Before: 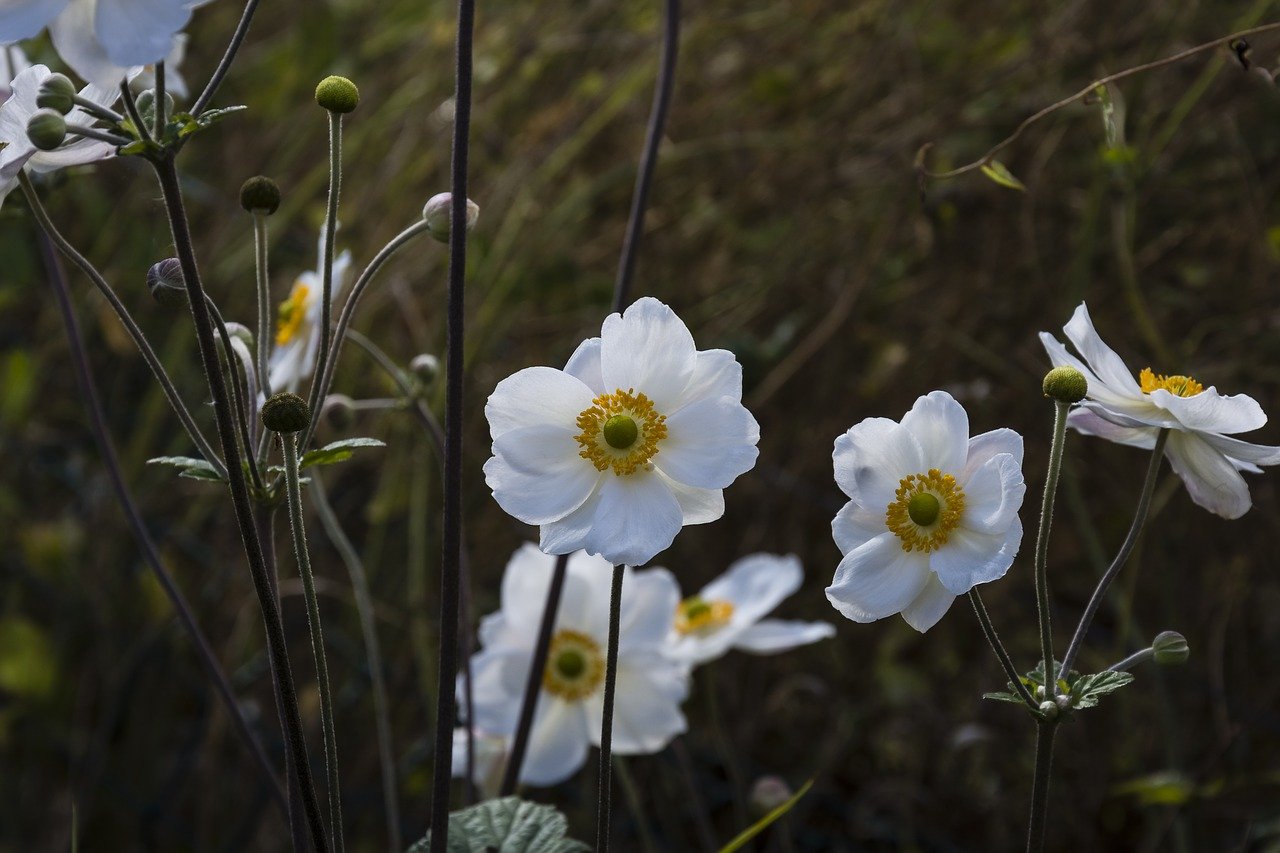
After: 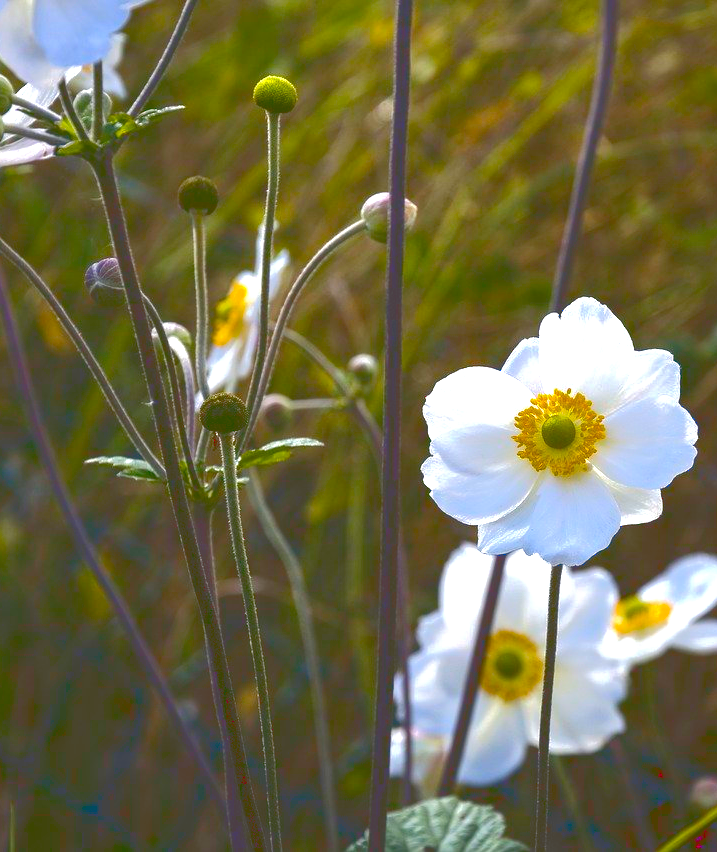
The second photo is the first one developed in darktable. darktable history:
tone curve: curves: ch0 [(0, 0) (0.003, 0.264) (0.011, 0.264) (0.025, 0.265) (0.044, 0.269) (0.069, 0.273) (0.1, 0.28) (0.136, 0.292) (0.177, 0.309) (0.224, 0.336) (0.277, 0.371) (0.335, 0.412) (0.399, 0.469) (0.468, 0.533) (0.543, 0.595) (0.623, 0.66) (0.709, 0.73) (0.801, 0.8) (0.898, 0.854) (1, 1)], color space Lab, linked channels
color balance rgb: linear chroma grading › global chroma 14.602%, perceptual saturation grading › global saturation 29.725%, perceptual brilliance grading › global brilliance 11.075%, global vibrance 20%
crop: left 4.919%, right 38.991%
exposure: black level correction 0, exposure 0.695 EV, compensate highlight preservation false
